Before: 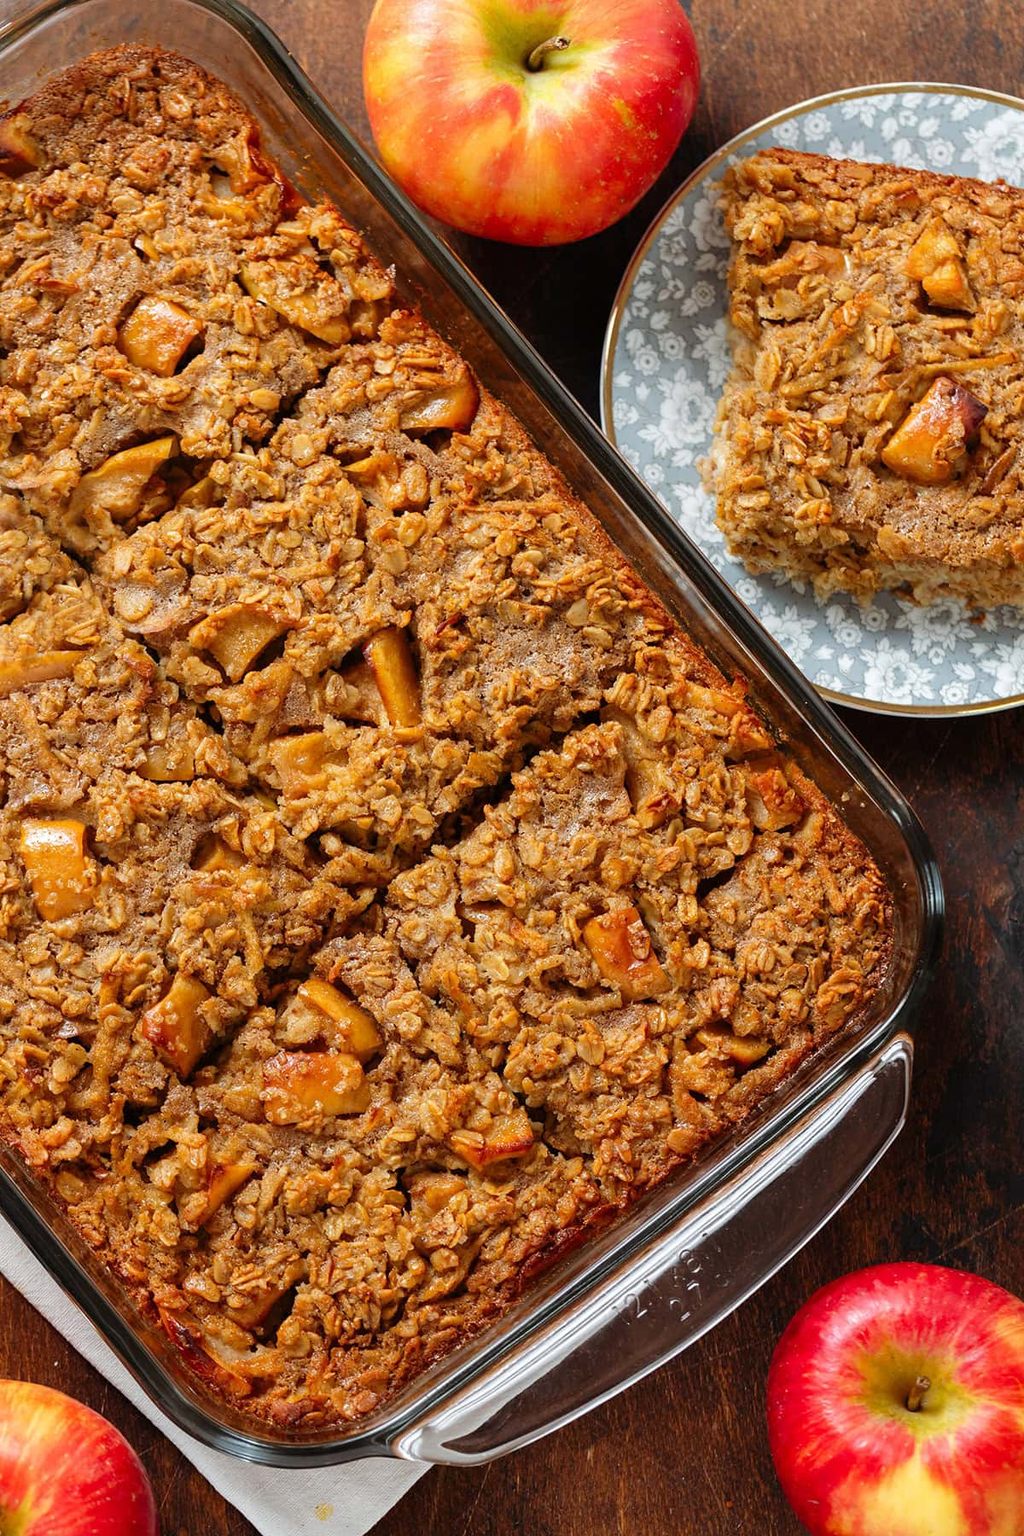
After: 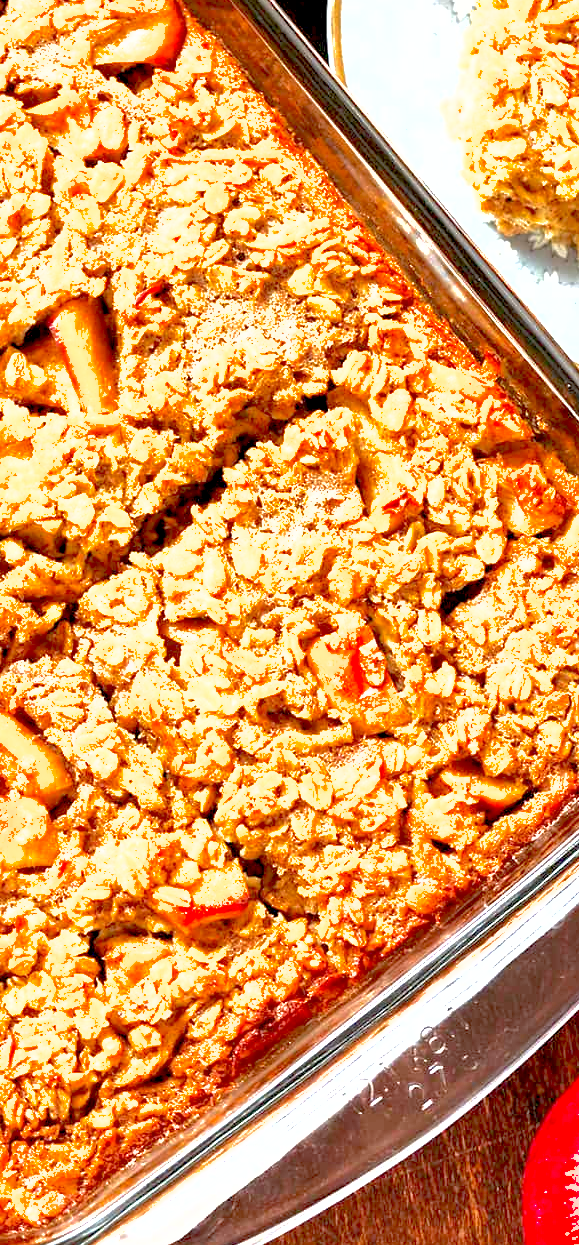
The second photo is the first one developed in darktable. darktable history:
crop: left 31.372%, top 24.379%, right 20.32%, bottom 6.419%
exposure: black level correction 0.006, exposure 2.082 EV, compensate highlight preservation false
shadows and highlights: on, module defaults
